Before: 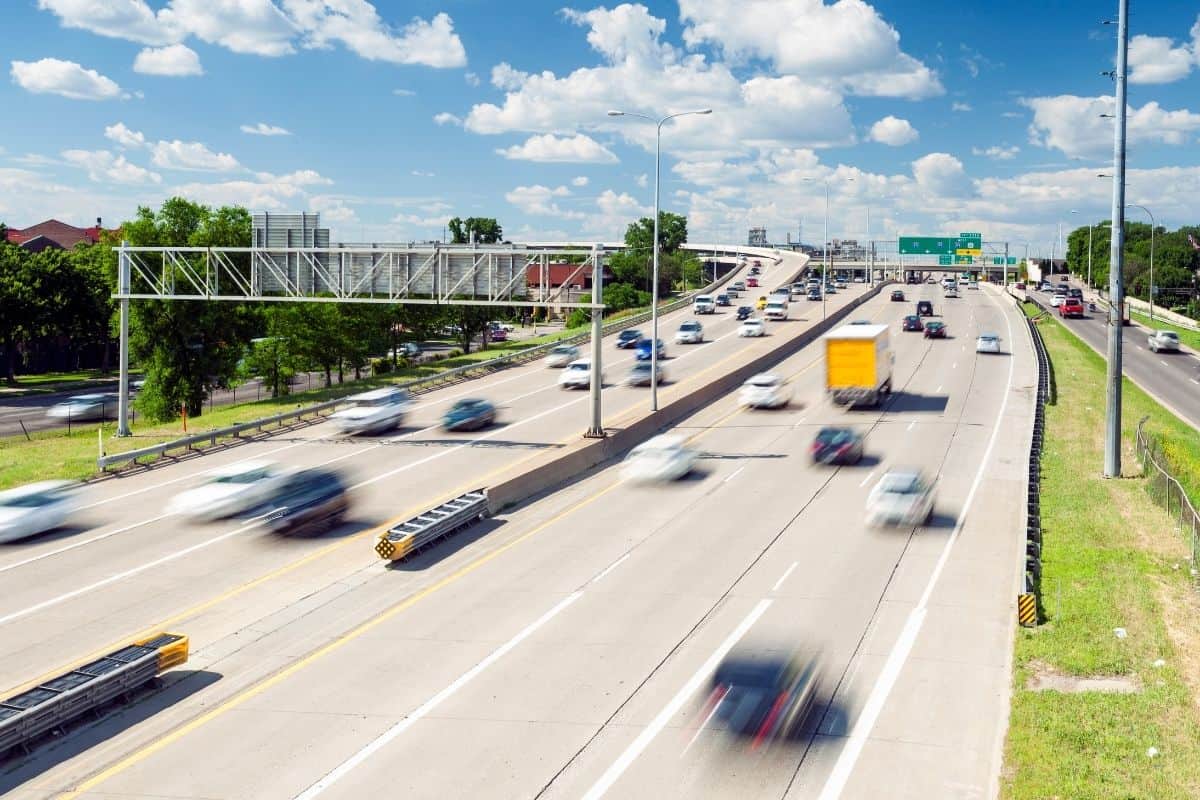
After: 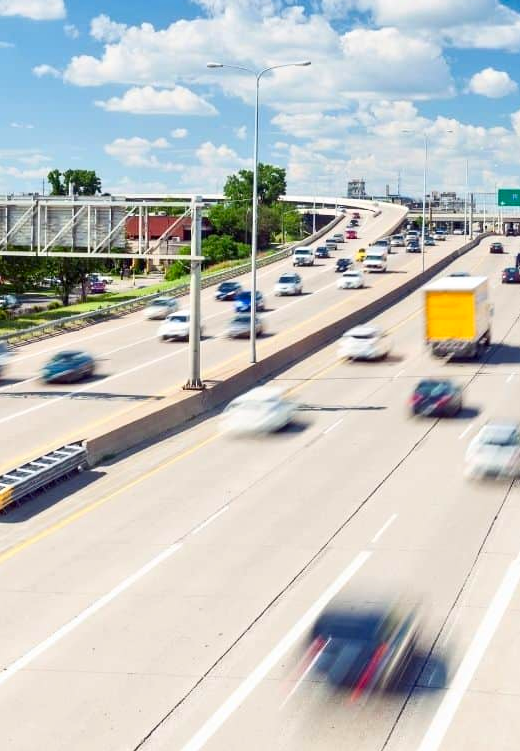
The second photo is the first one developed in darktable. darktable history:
tone equalizer: -8 EV 1 EV, -7 EV 1 EV, -6 EV 1 EV, -5 EV 1 EV, -4 EV 1 EV, -3 EV 0.75 EV, -2 EV 0.5 EV, -1 EV 0.25 EV
crop: left 33.452%, top 6.025%, right 23.155%
contrast brightness saturation: contrast 0.15, brightness -0.01, saturation 0.1
